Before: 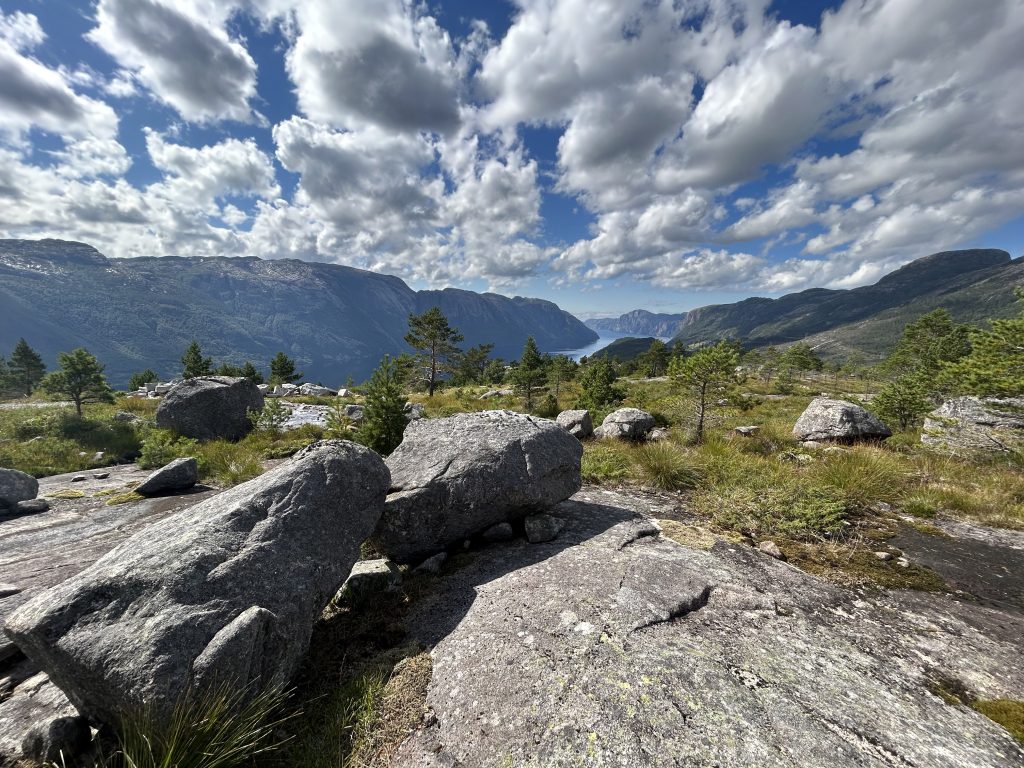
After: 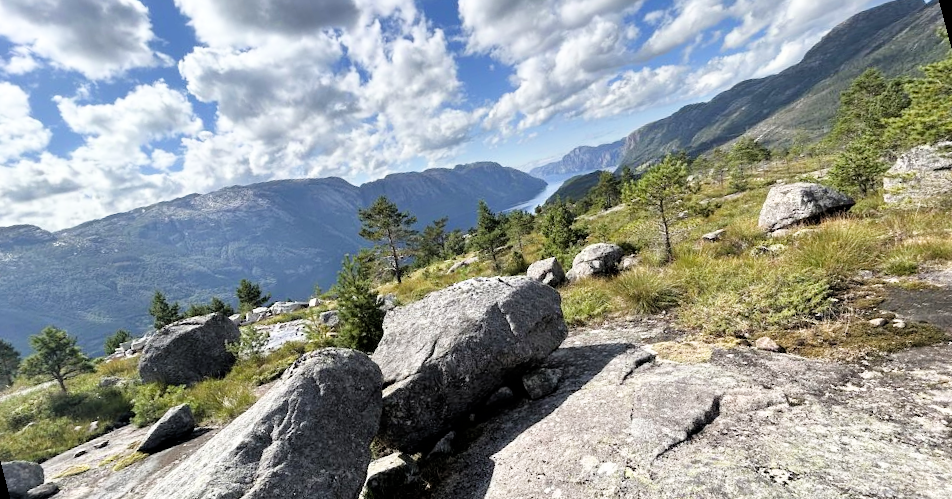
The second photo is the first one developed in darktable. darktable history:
exposure: black level correction 0, exposure 0.95 EV, compensate exposure bias true, compensate highlight preservation false
filmic rgb: black relative exposure -5.83 EV, white relative exposure 3.4 EV, hardness 3.68
rotate and perspective: rotation -14.8°, crop left 0.1, crop right 0.903, crop top 0.25, crop bottom 0.748
